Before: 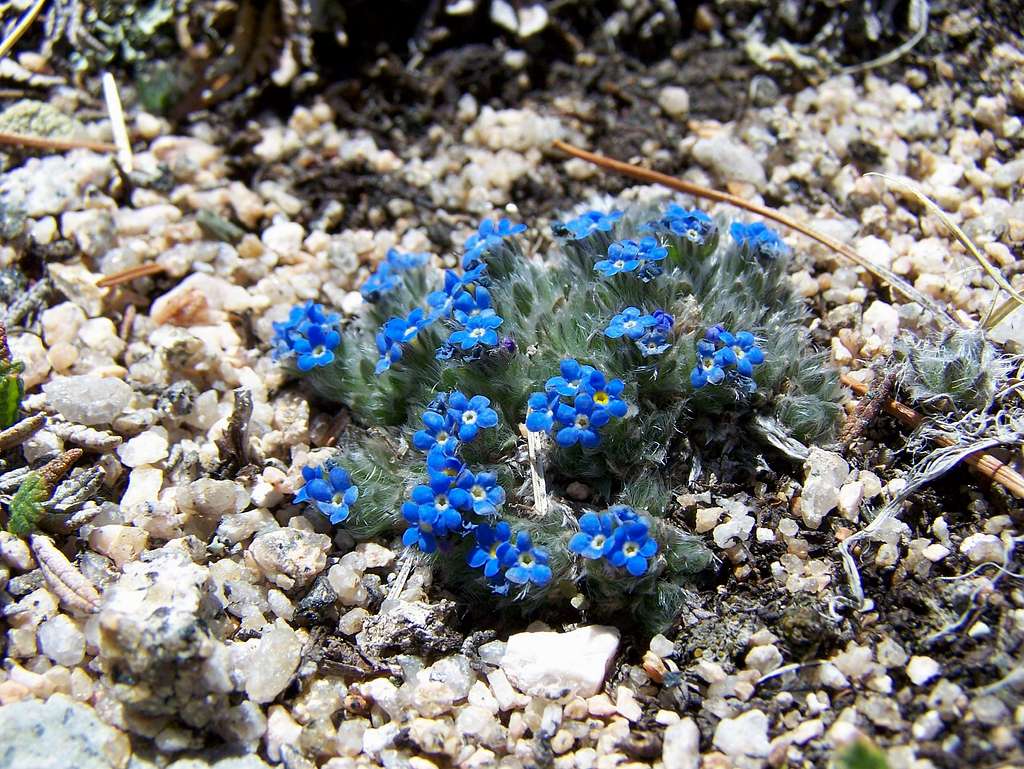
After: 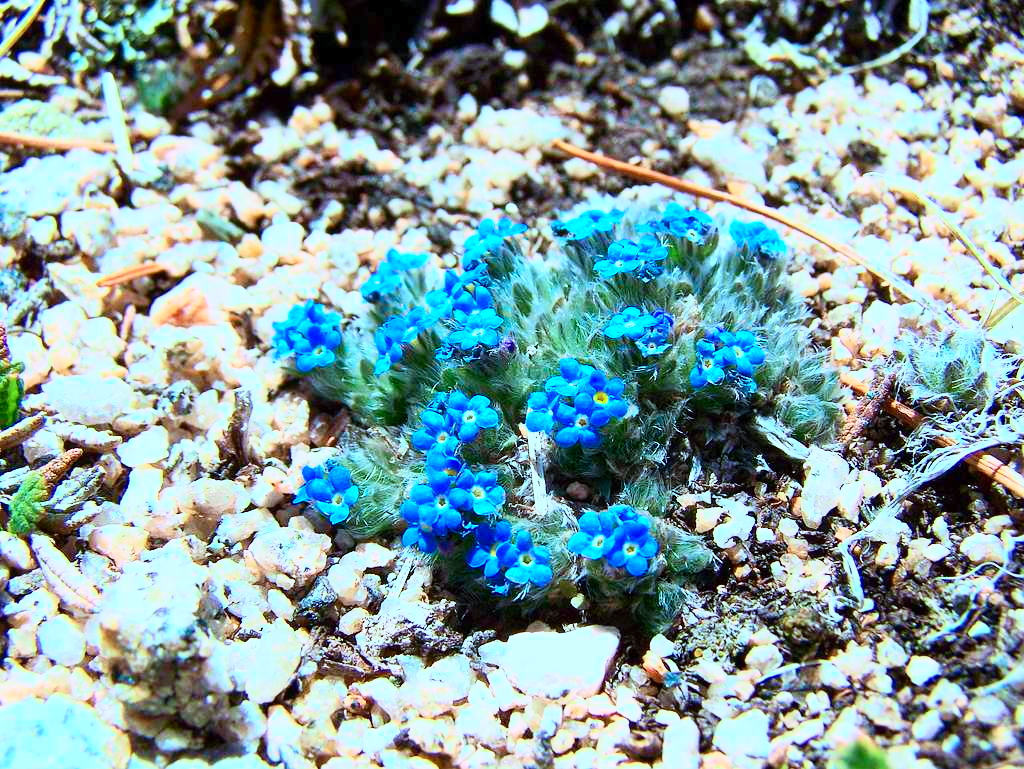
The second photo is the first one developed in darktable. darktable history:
color correction: highlights a* -10.72, highlights b* -19.33
contrast brightness saturation: contrast 0.237, brightness 0.247, saturation 0.393
tone curve: curves: ch0 [(0, 0) (0.091, 0.075) (0.409, 0.457) (0.733, 0.82) (0.844, 0.908) (0.909, 0.942) (1, 0.973)]; ch1 [(0, 0) (0.437, 0.404) (0.5, 0.5) (0.529, 0.556) (0.58, 0.606) (0.616, 0.654) (1, 1)]; ch2 [(0, 0) (0.442, 0.415) (0.5, 0.5) (0.535, 0.557) (0.585, 0.62) (1, 1)], color space Lab, independent channels, preserve colors none
